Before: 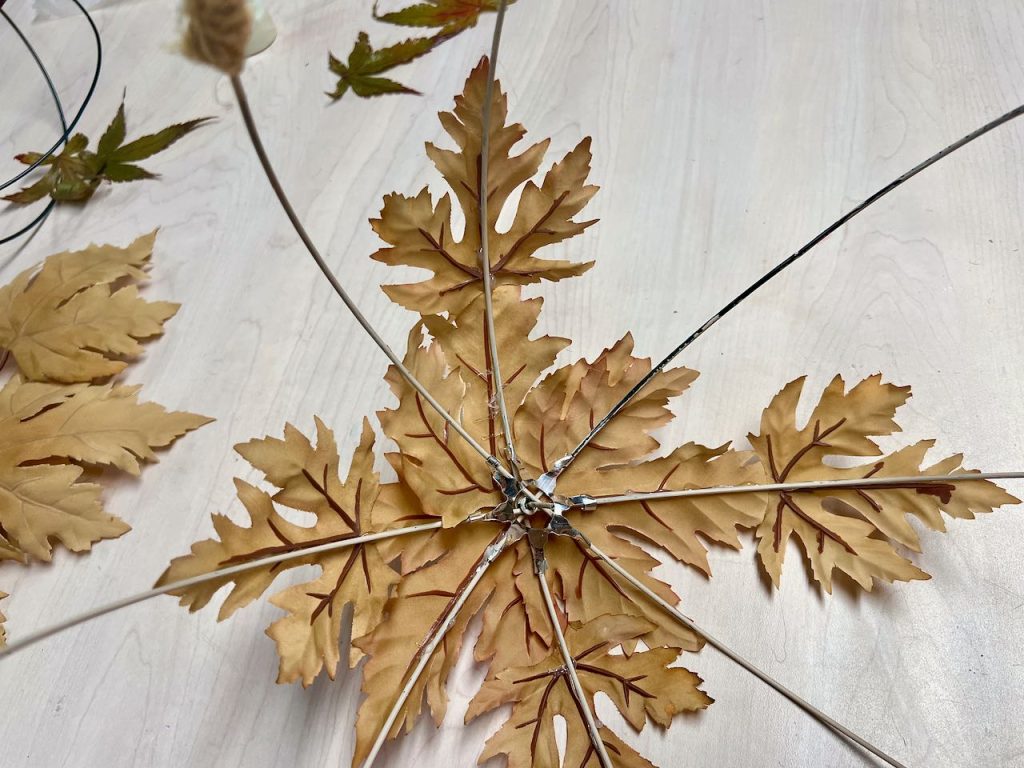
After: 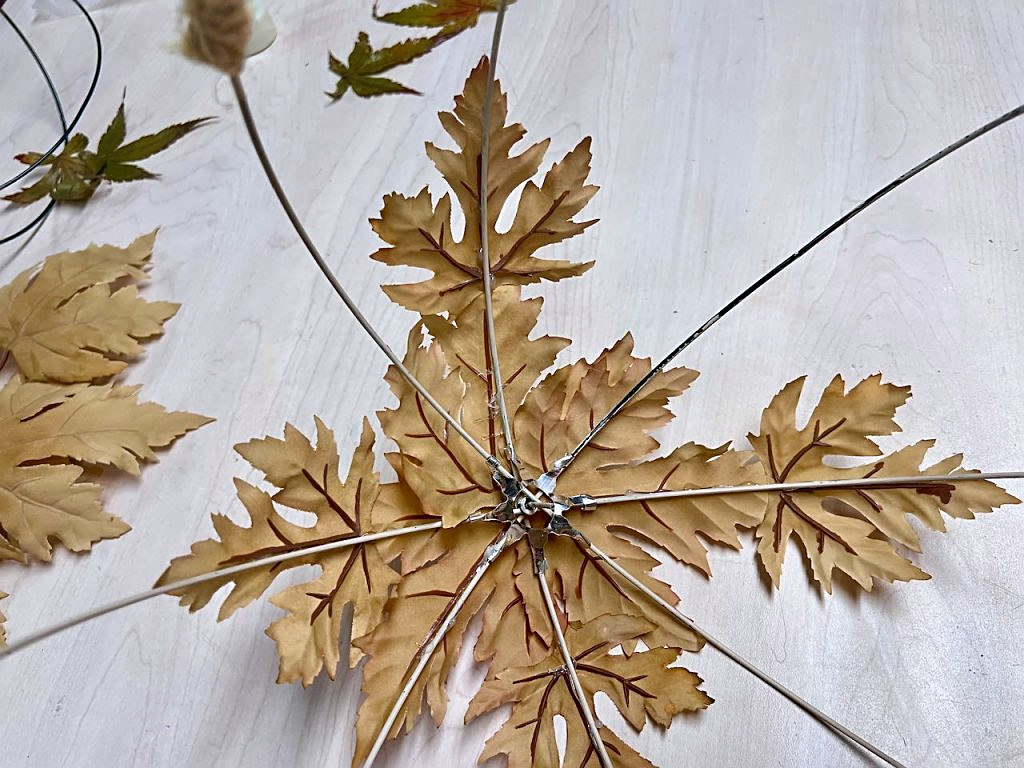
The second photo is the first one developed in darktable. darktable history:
white balance: red 0.984, blue 1.059
sharpen: on, module defaults
